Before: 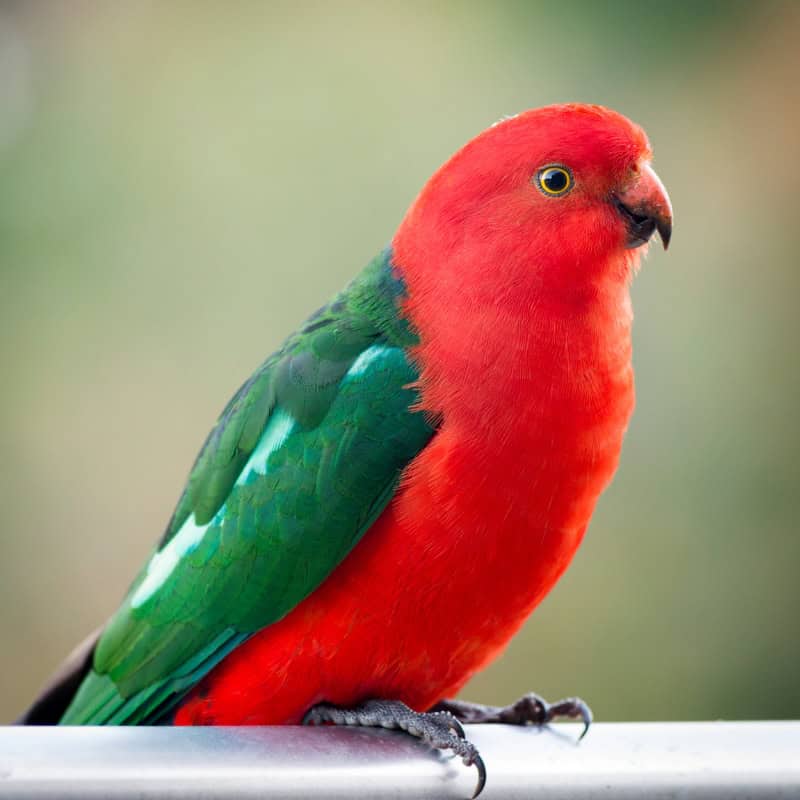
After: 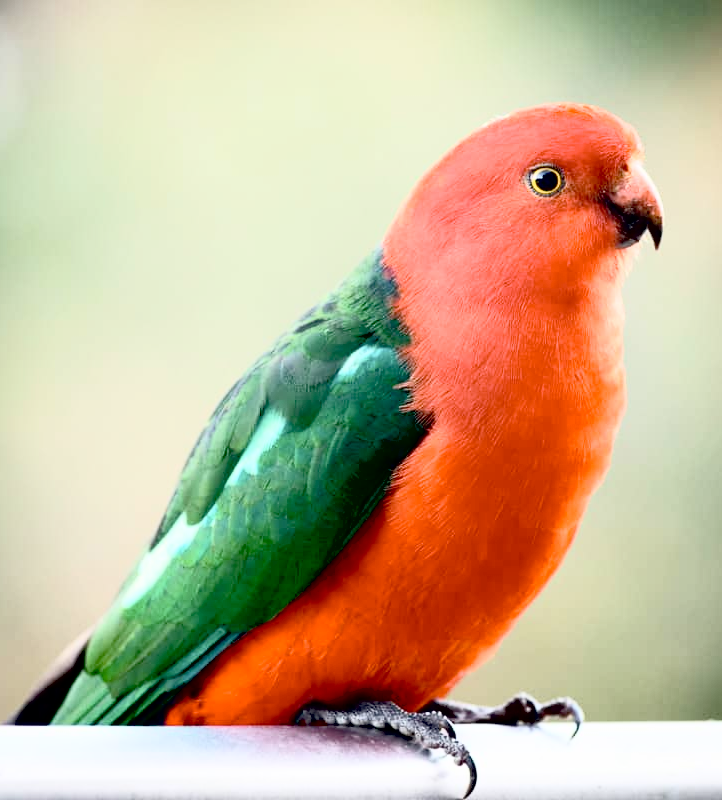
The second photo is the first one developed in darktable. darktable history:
exposure: black level correction 0.029, exposure -0.076 EV, compensate highlight preservation false
contrast brightness saturation: contrast 0.446, brightness 0.551, saturation -0.204
crop and rotate: left 1.311%, right 8.383%
